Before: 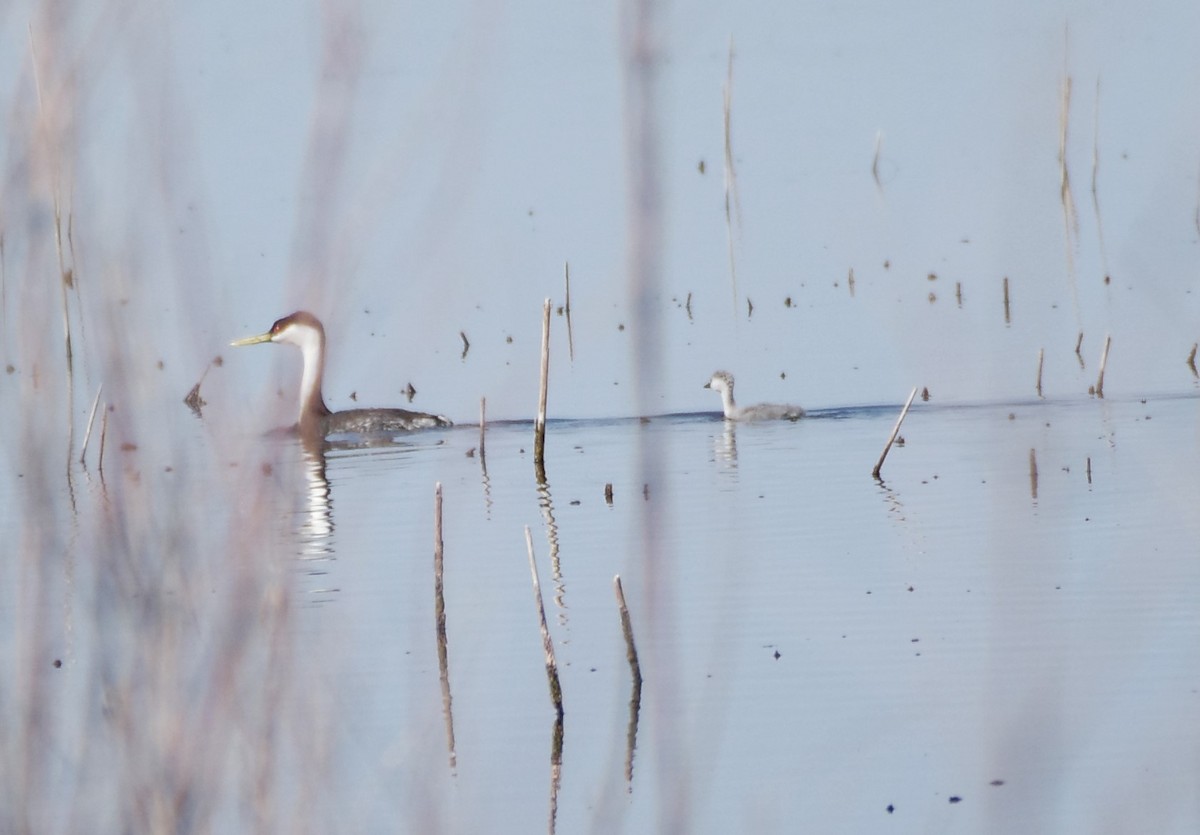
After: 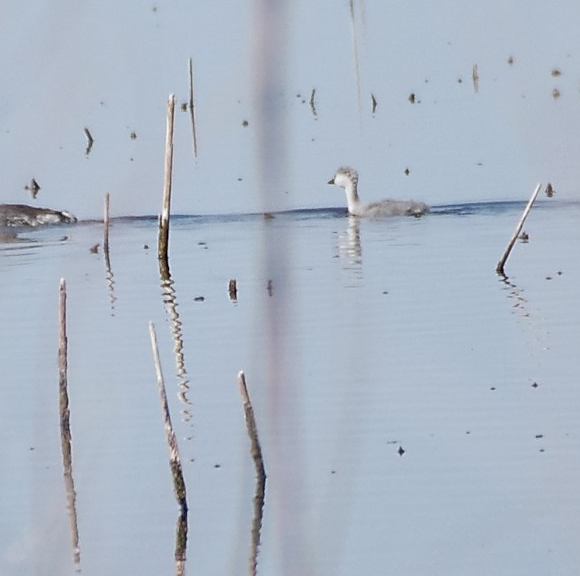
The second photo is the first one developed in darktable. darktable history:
sharpen: on, module defaults
crop: left 31.415%, top 24.466%, right 20.244%, bottom 6.489%
color zones: curves: ch0 [(0, 0.5) (0.143, 0.5) (0.286, 0.5) (0.429, 0.5) (0.571, 0.5) (0.714, 0.476) (0.857, 0.5) (1, 0.5)]; ch2 [(0, 0.5) (0.143, 0.5) (0.286, 0.5) (0.429, 0.5) (0.571, 0.5) (0.714, 0.487) (0.857, 0.5) (1, 0.5)]
